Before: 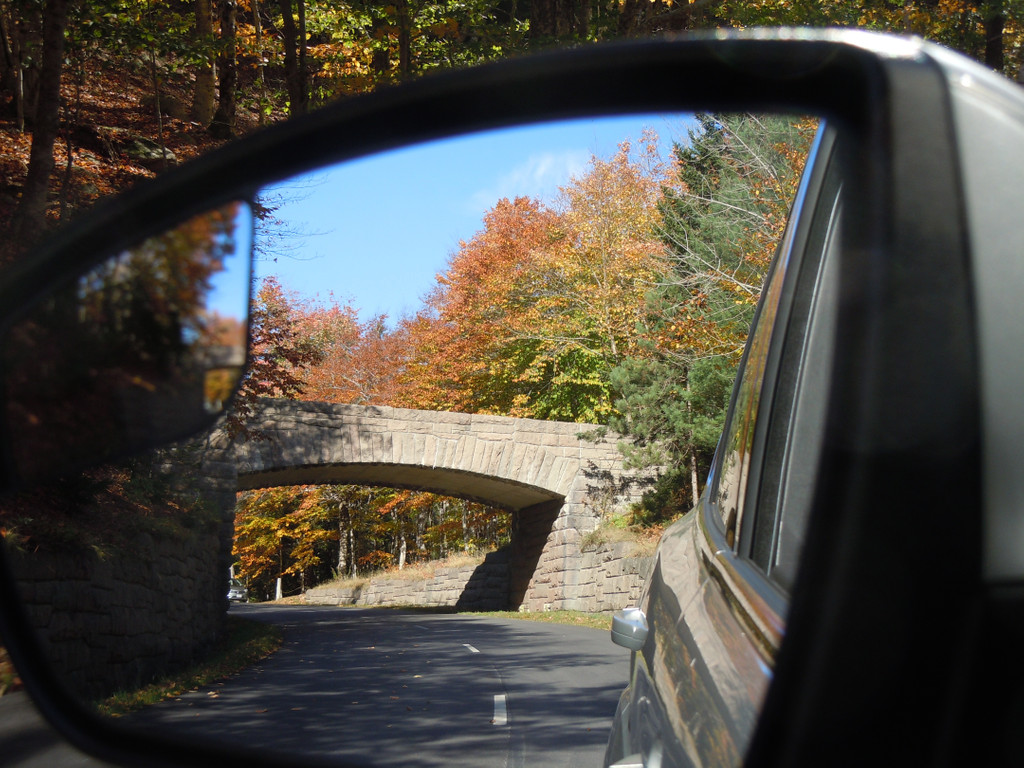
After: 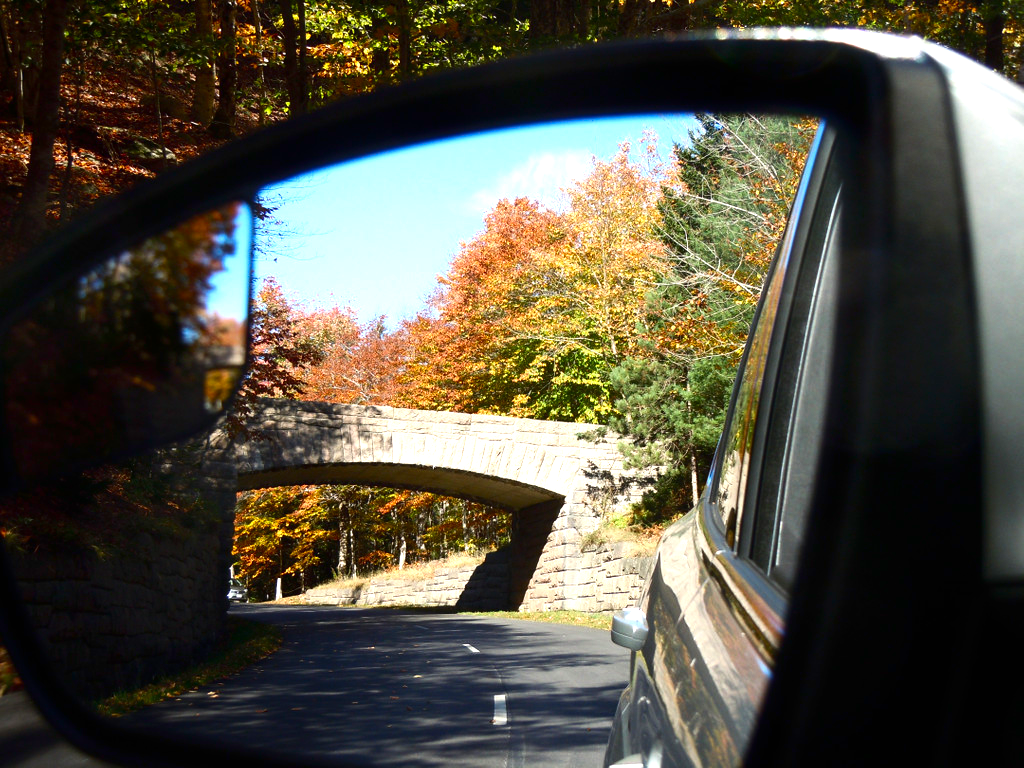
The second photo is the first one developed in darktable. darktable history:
exposure: black level correction -0.001, exposure 0.9 EV, compensate exposure bias true, compensate highlight preservation false
contrast brightness saturation: contrast 0.13, brightness -0.24, saturation 0.14
